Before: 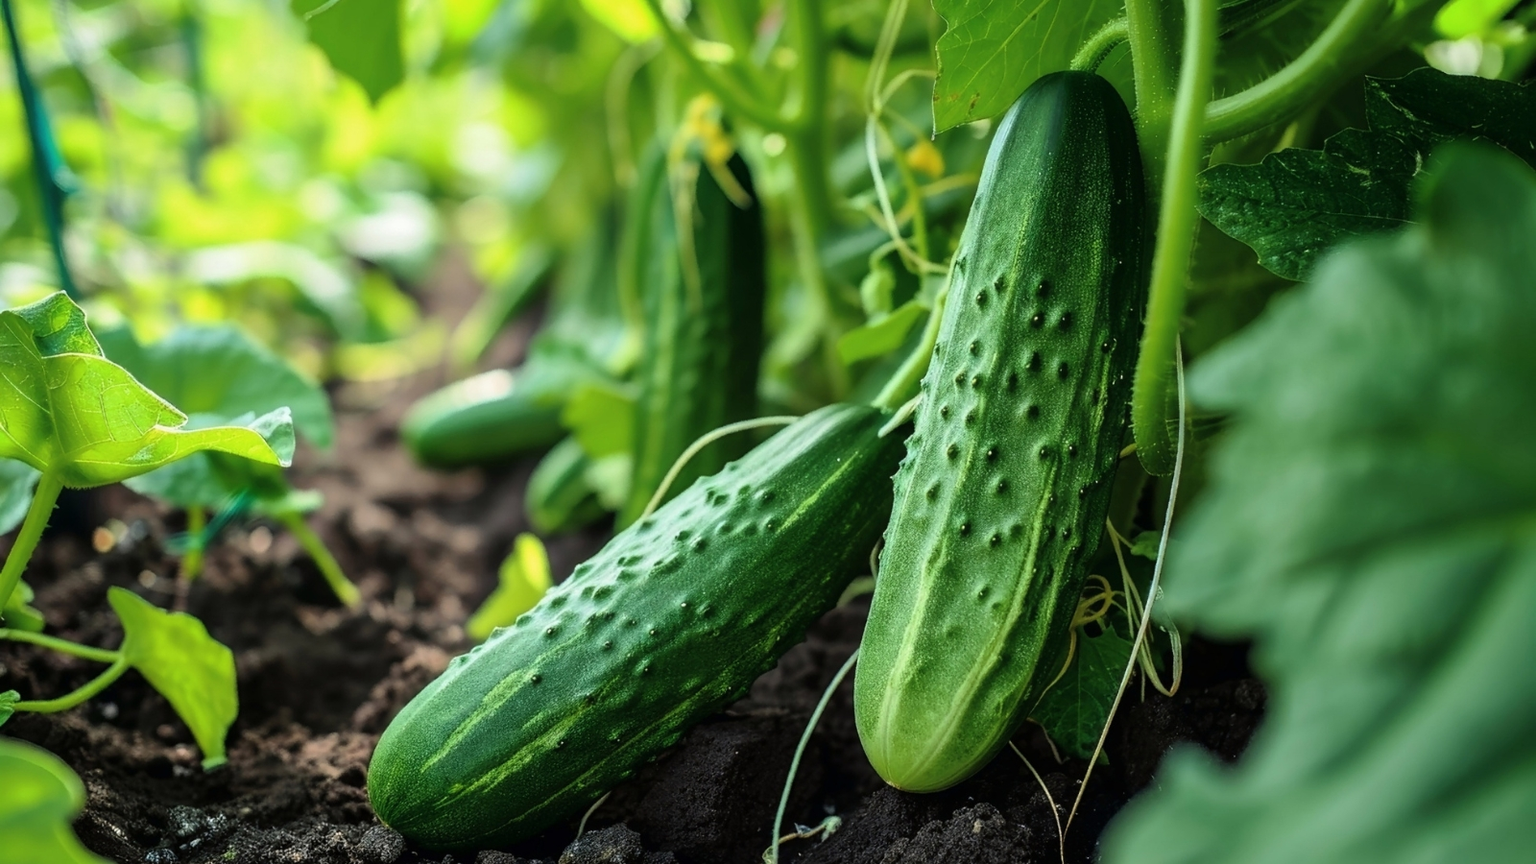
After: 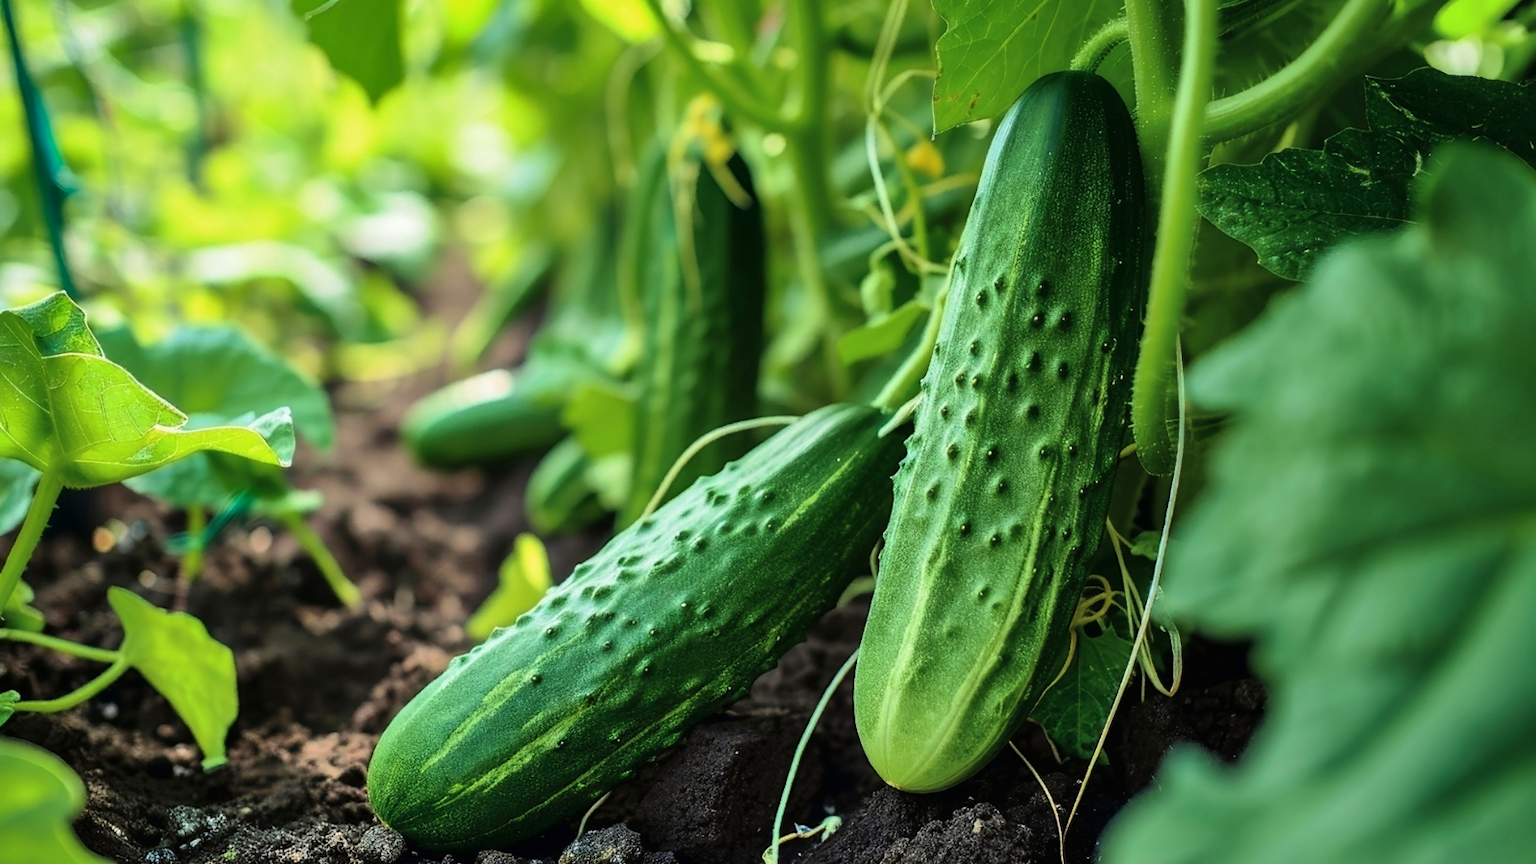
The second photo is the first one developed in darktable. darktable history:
shadows and highlights: shadows 52.34, highlights -28.23, soften with gaussian
velvia: on, module defaults
